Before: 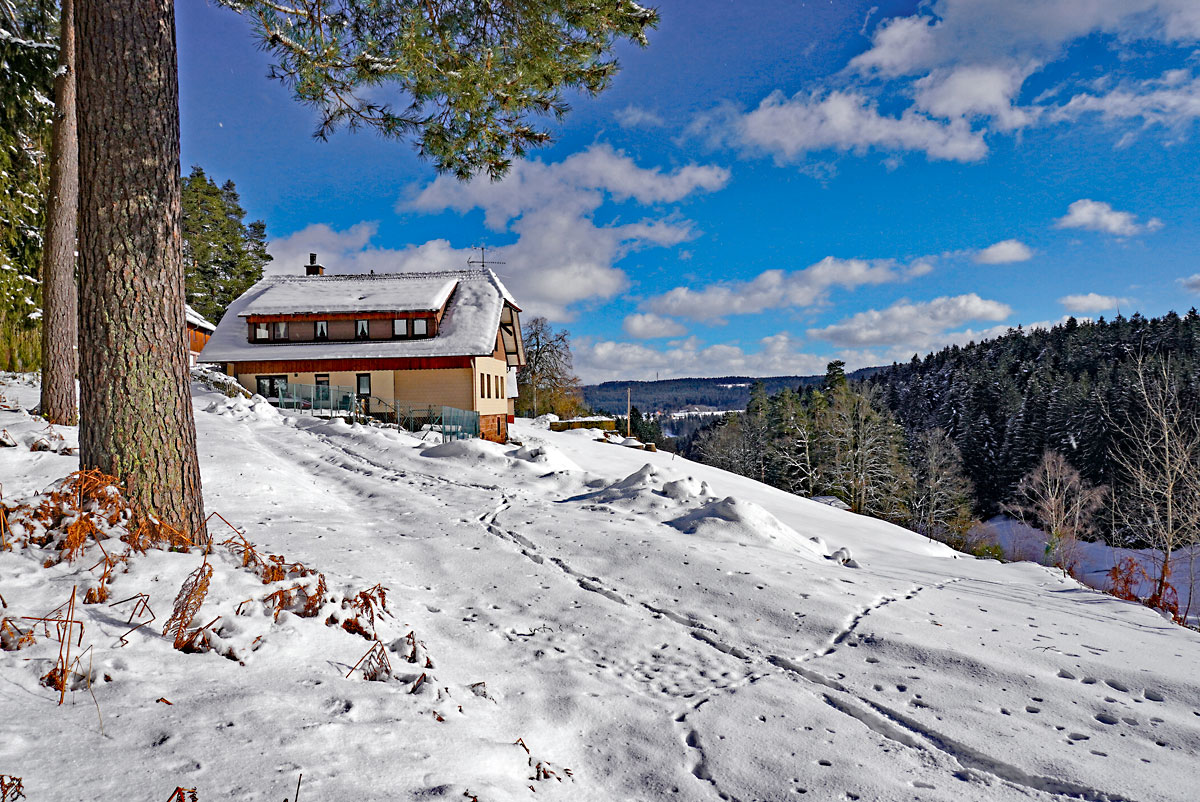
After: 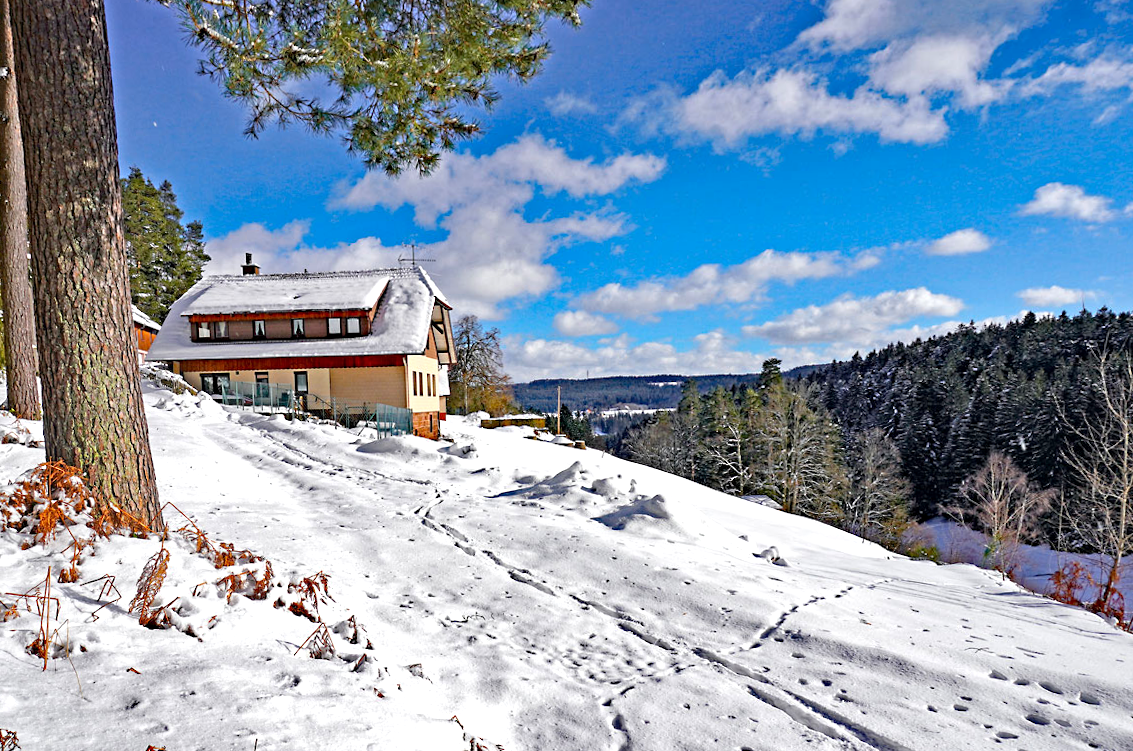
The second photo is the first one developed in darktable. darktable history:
exposure: black level correction 0.001, exposure 0.5 EV, compensate exposure bias true, compensate highlight preservation false
rotate and perspective: rotation 0.062°, lens shift (vertical) 0.115, lens shift (horizontal) -0.133, crop left 0.047, crop right 0.94, crop top 0.061, crop bottom 0.94
